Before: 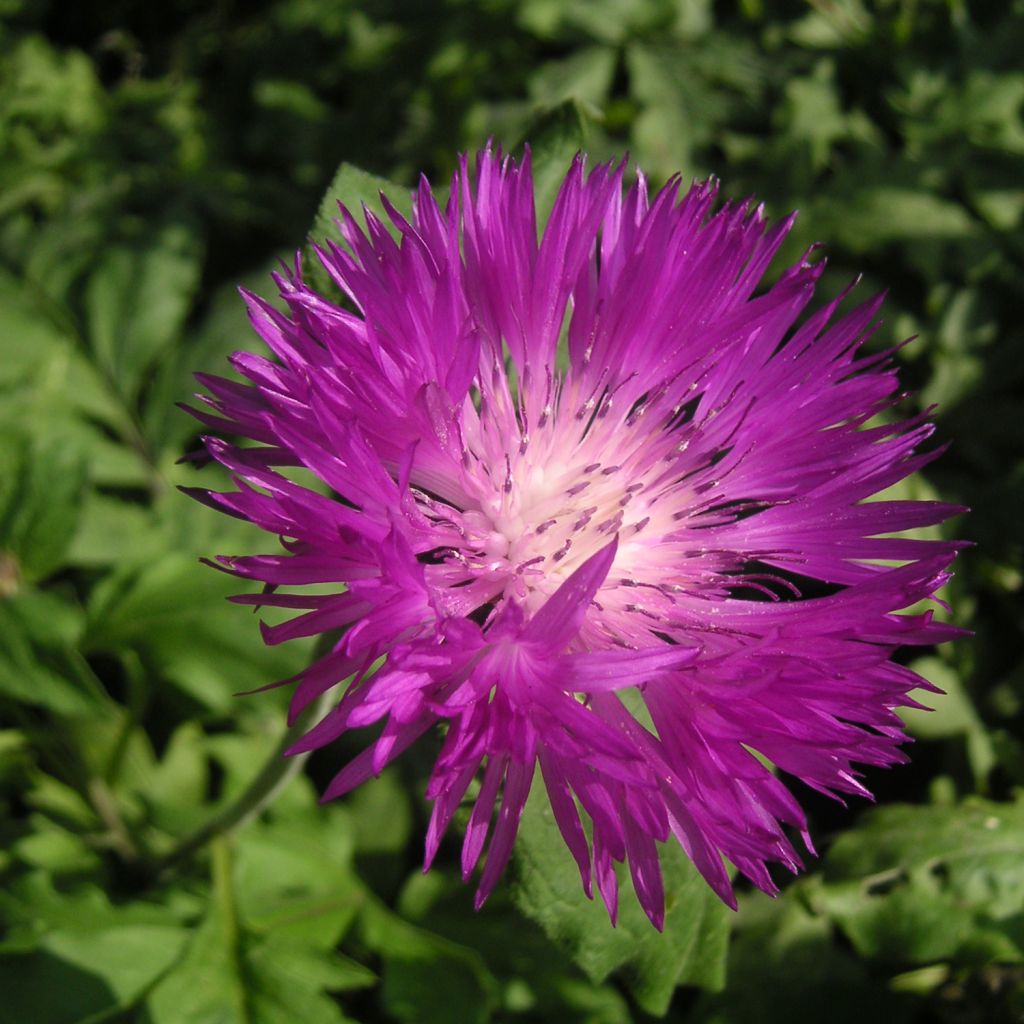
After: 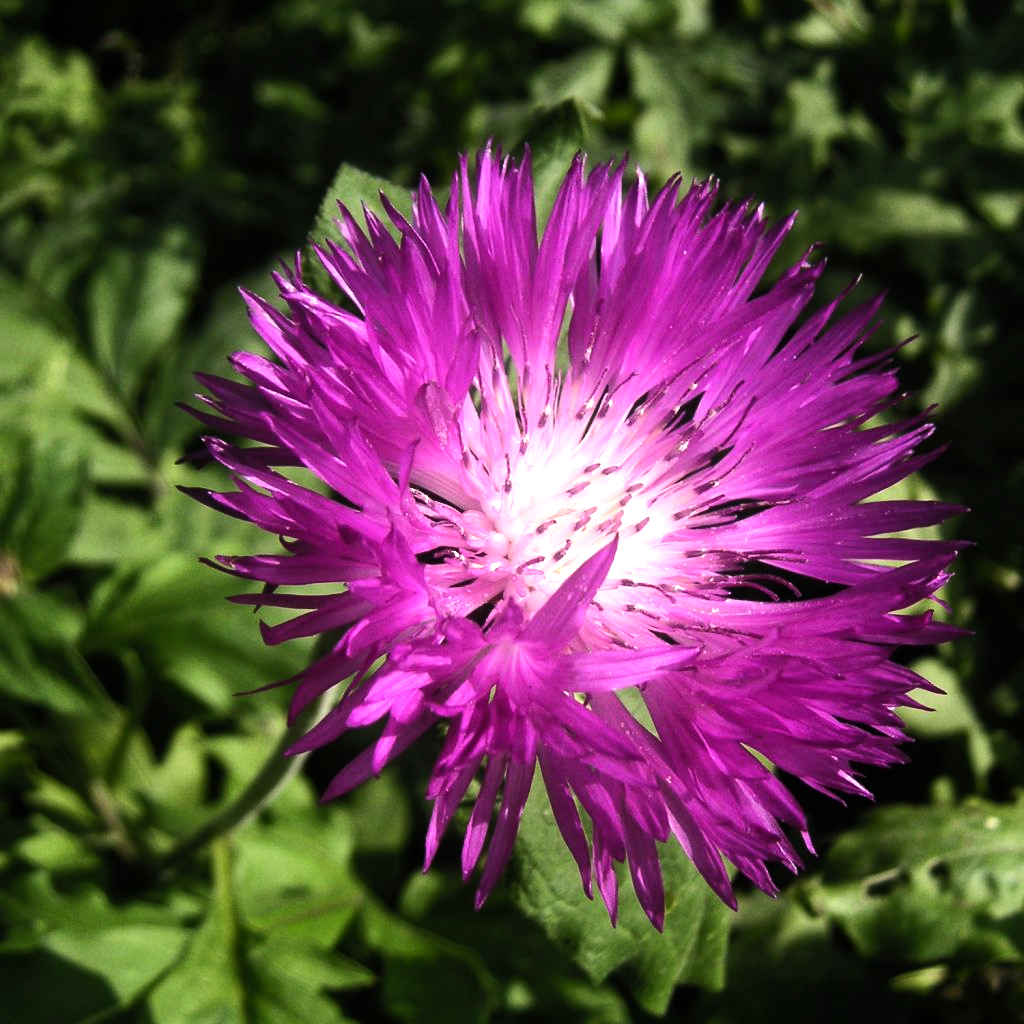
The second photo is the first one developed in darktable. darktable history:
tone equalizer: -8 EV -1.06 EV, -7 EV -0.983 EV, -6 EV -0.838 EV, -5 EV -0.594 EV, -3 EV 0.59 EV, -2 EV 0.874 EV, -1 EV 1 EV, +0 EV 1.08 EV, edges refinement/feathering 500, mask exposure compensation -1.57 EV, preserve details no
